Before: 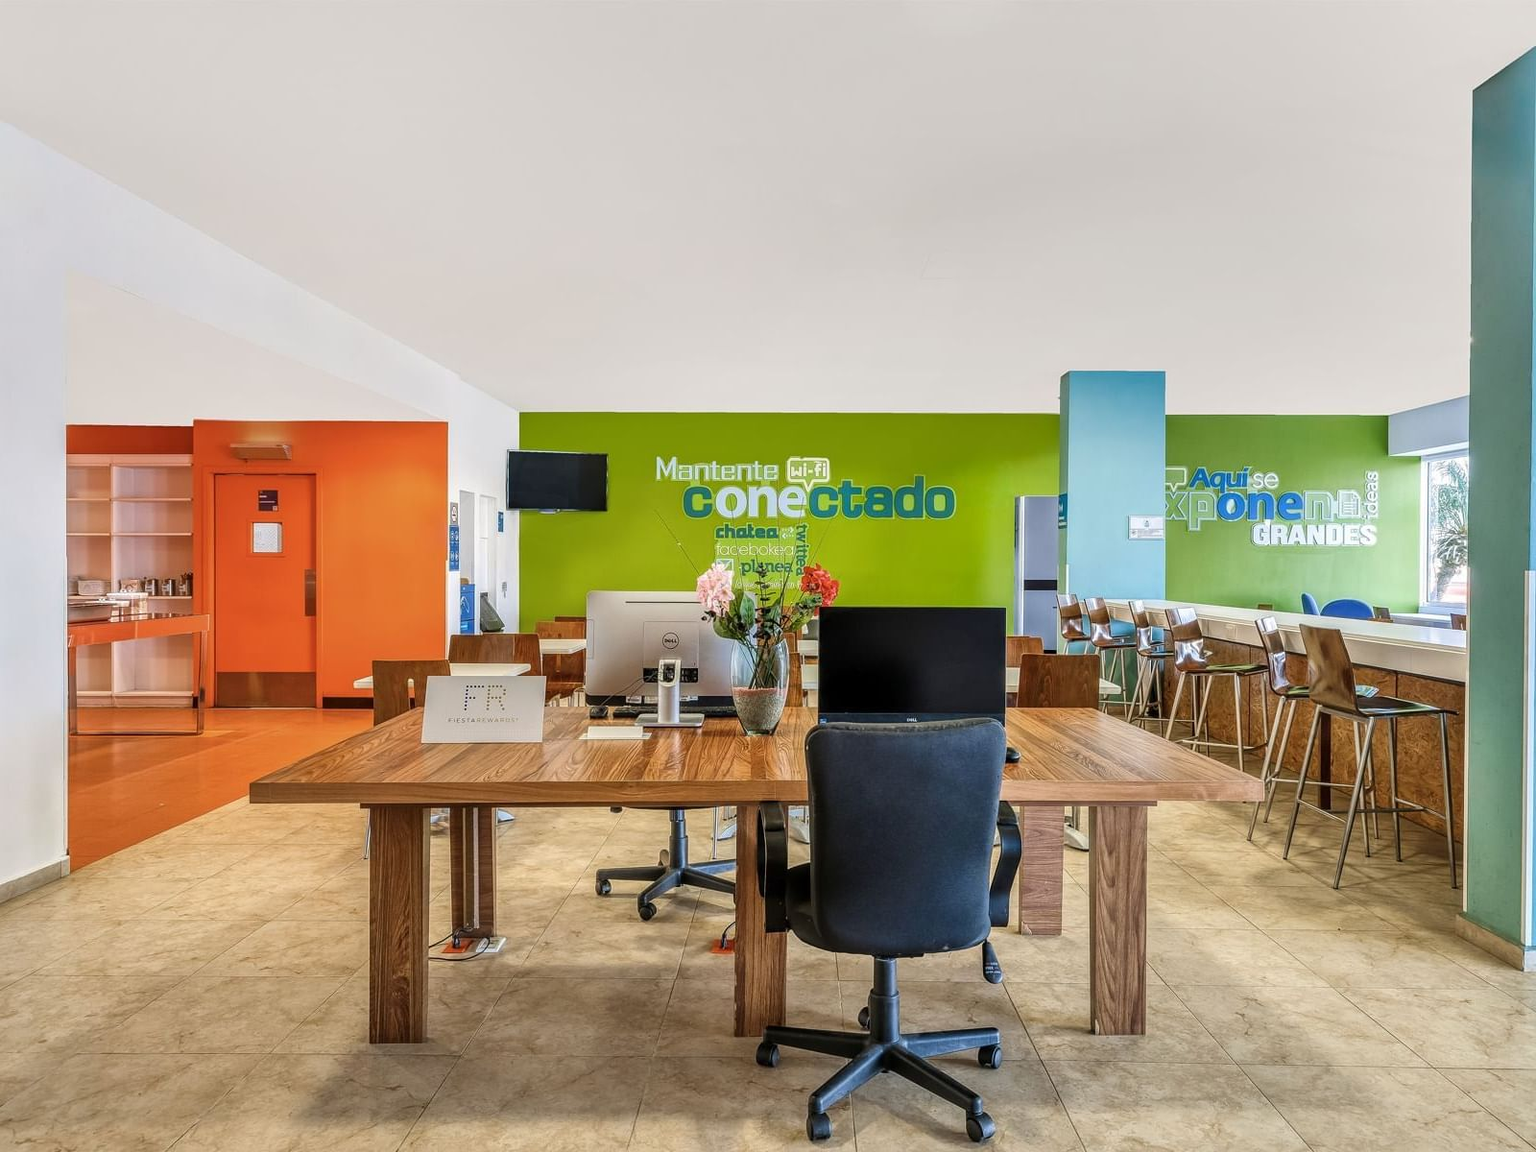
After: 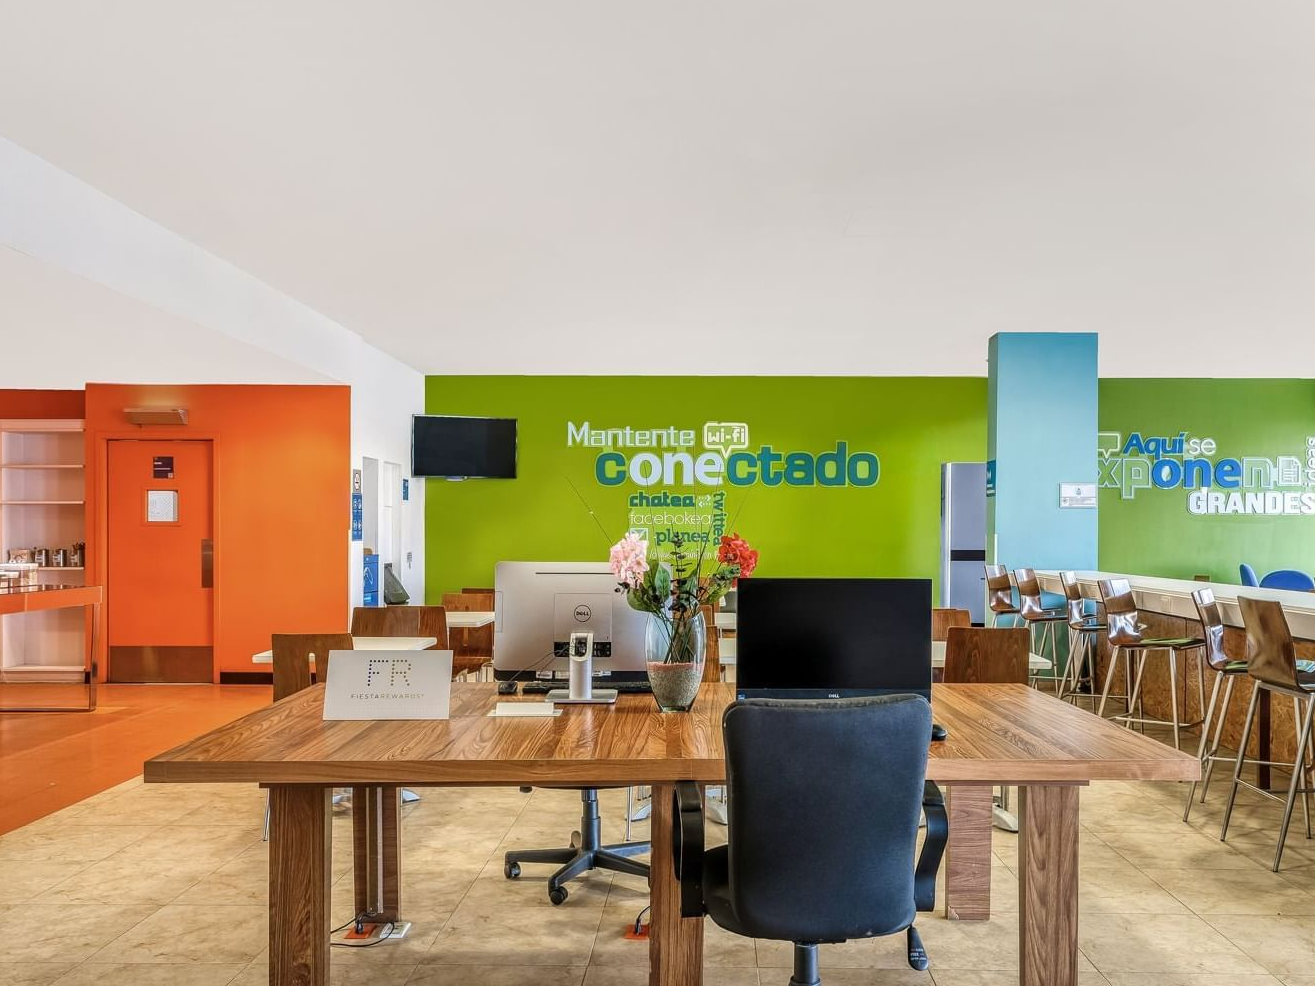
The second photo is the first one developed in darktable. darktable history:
crop and rotate: left 7.274%, top 4.518%, right 10.507%, bottom 13.233%
